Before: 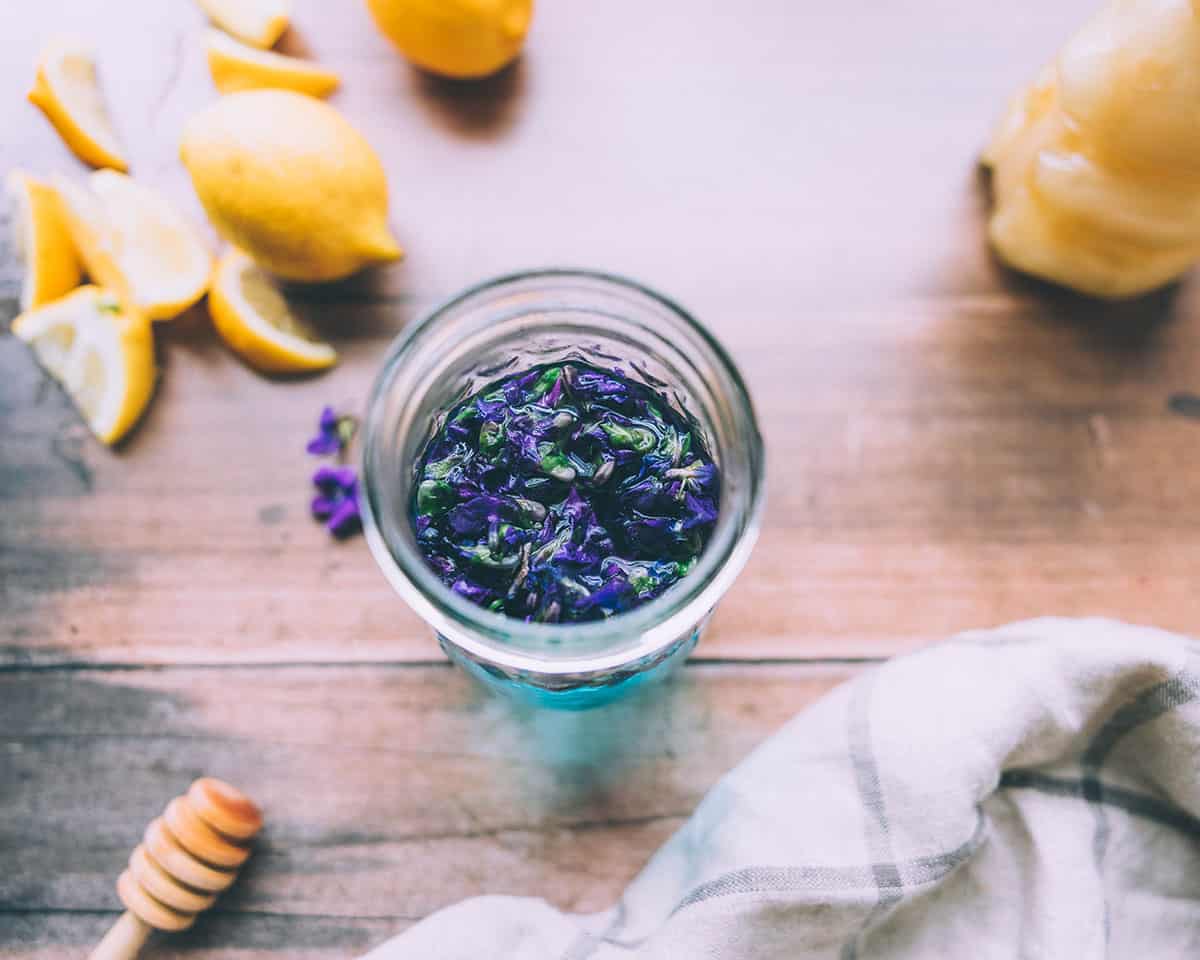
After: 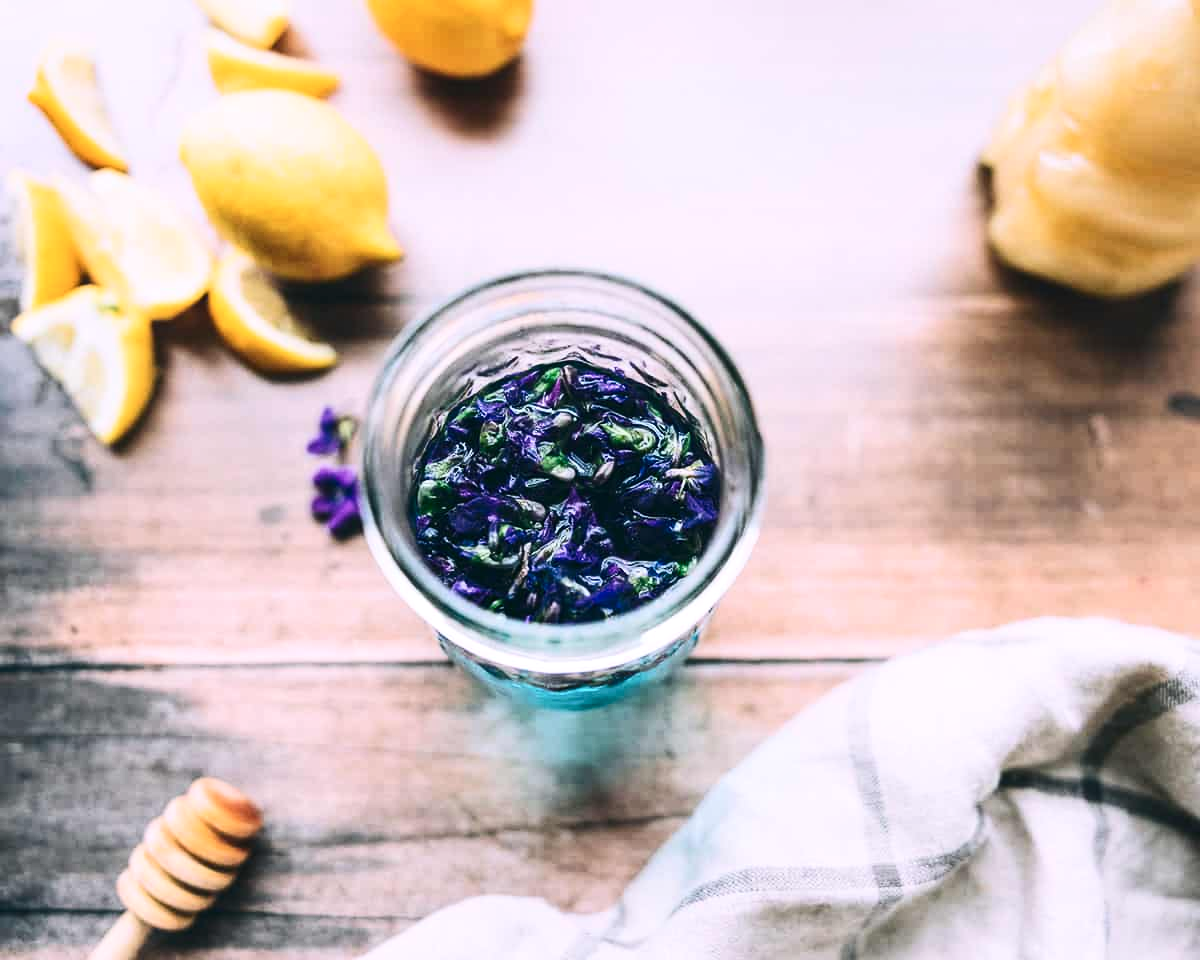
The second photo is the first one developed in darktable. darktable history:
contrast brightness saturation: contrast 0.296
local contrast: highlights 107%, shadows 99%, detail 120%, midtone range 0.2
